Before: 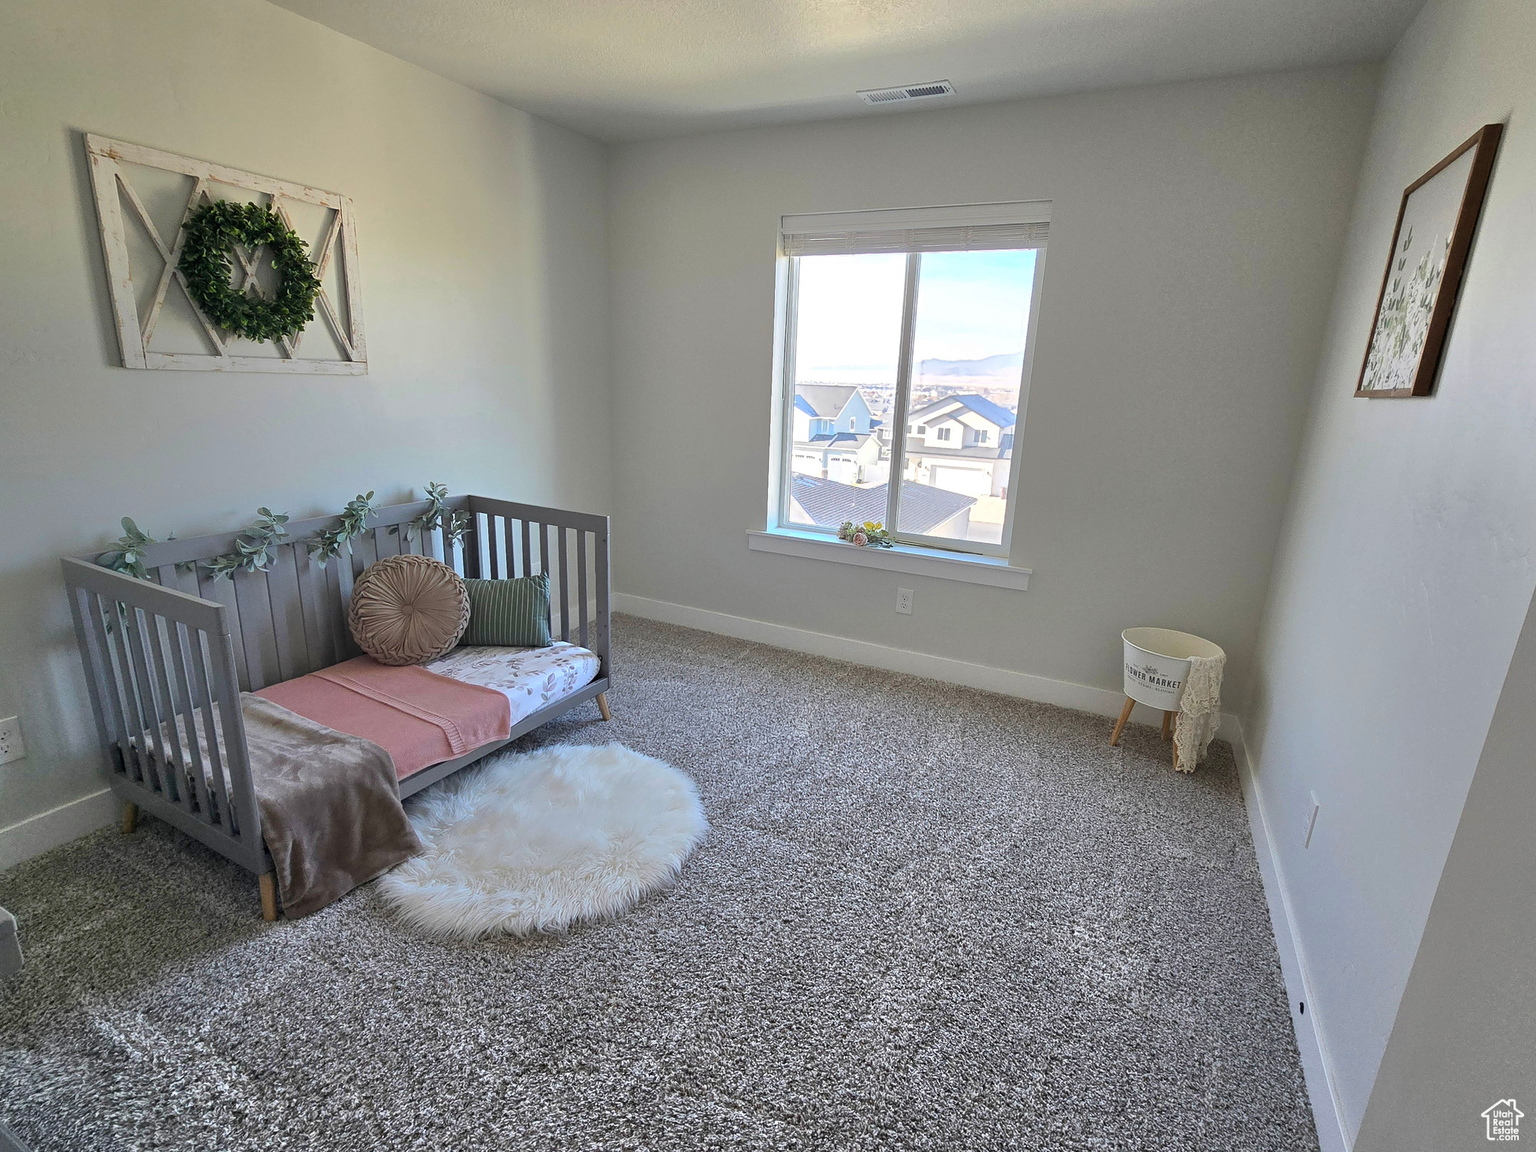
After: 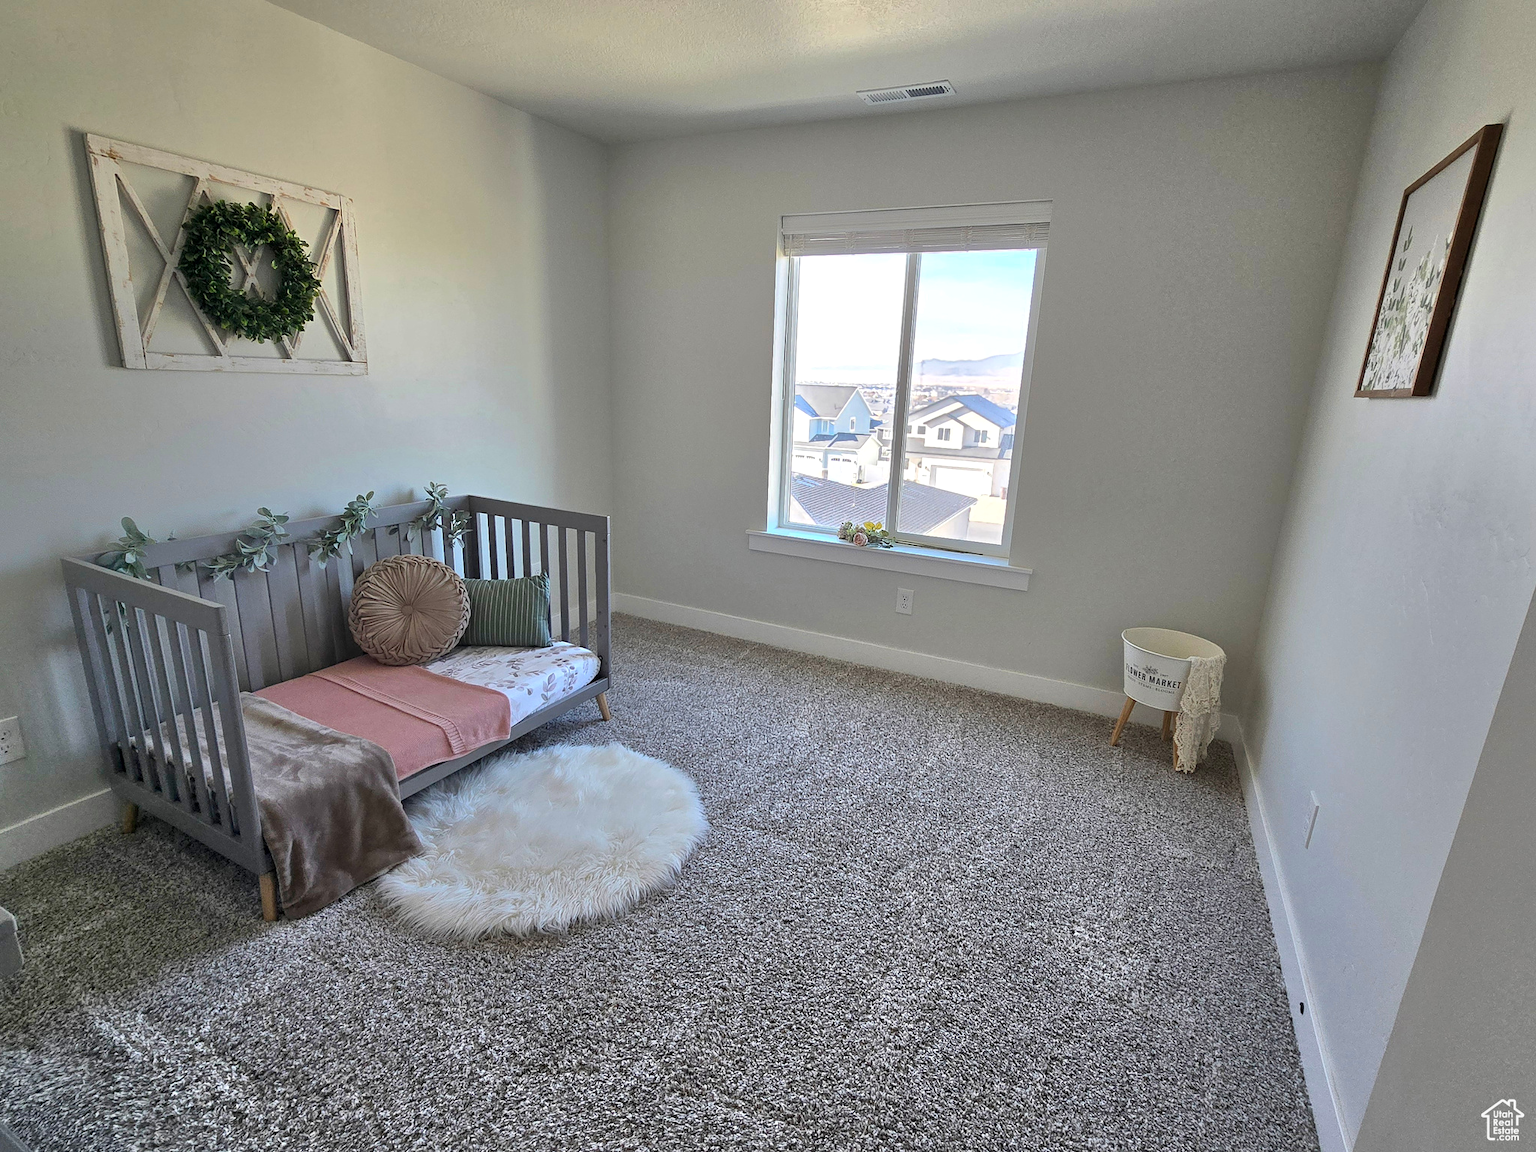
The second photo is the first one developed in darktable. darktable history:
local contrast: mode bilateral grid, contrast 21, coarseness 49, detail 120%, midtone range 0.2
